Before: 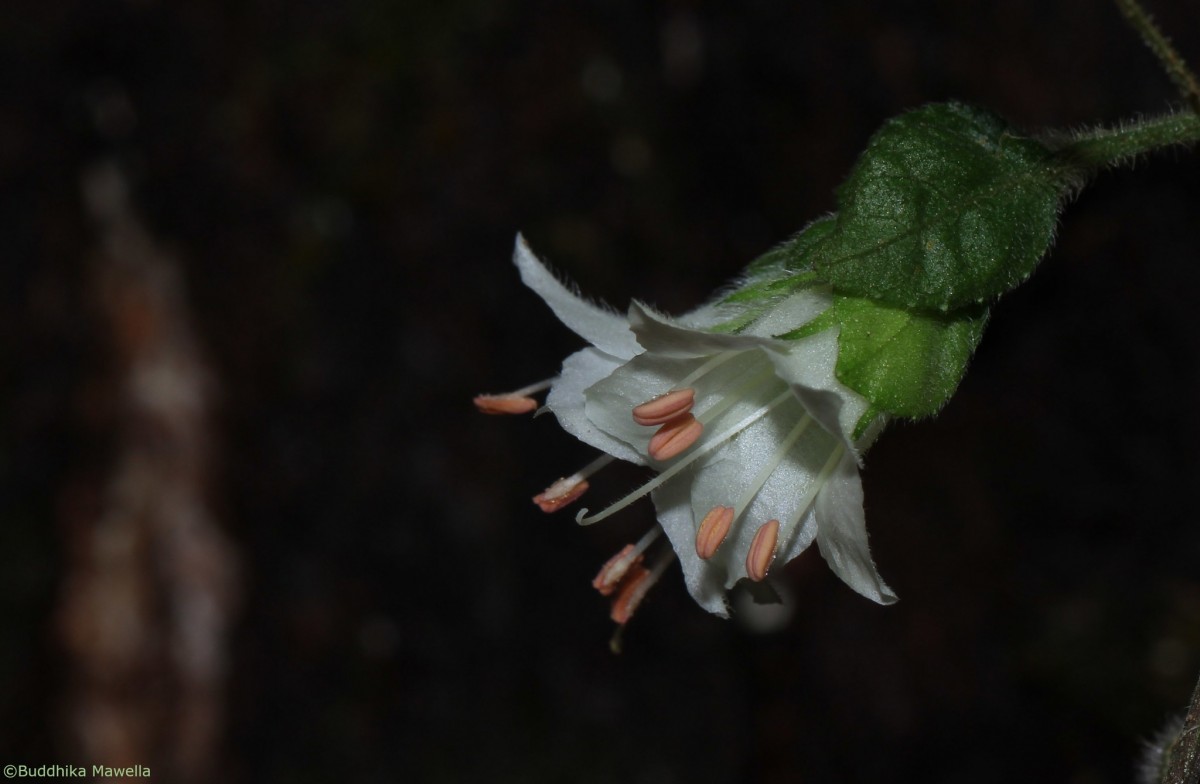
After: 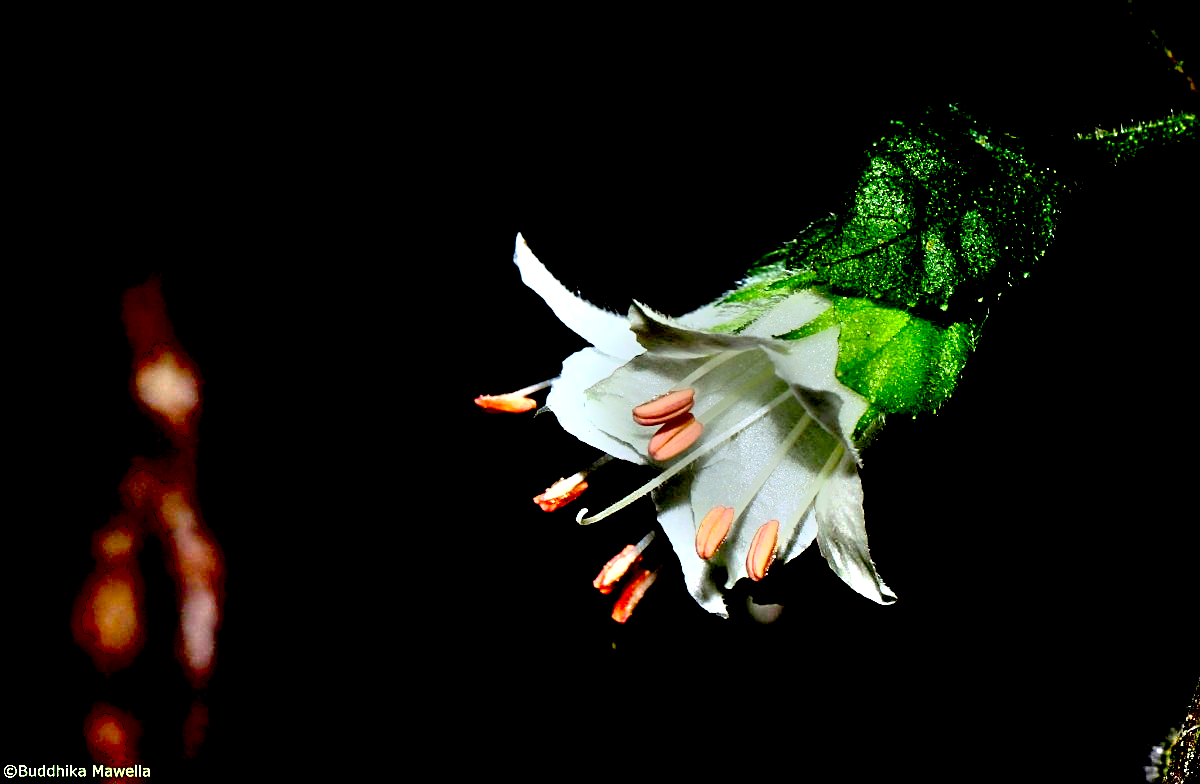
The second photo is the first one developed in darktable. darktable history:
sharpen: on, module defaults
exposure: black level correction 0.031, exposure 0.329 EV, compensate highlight preservation false
shadows and highlights: low approximation 0.01, soften with gaussian
